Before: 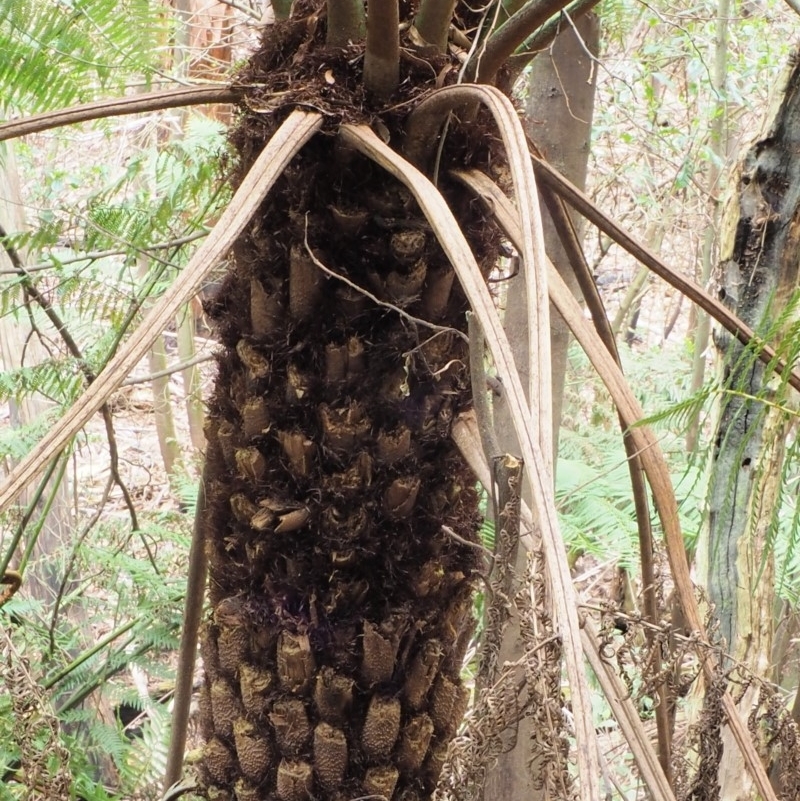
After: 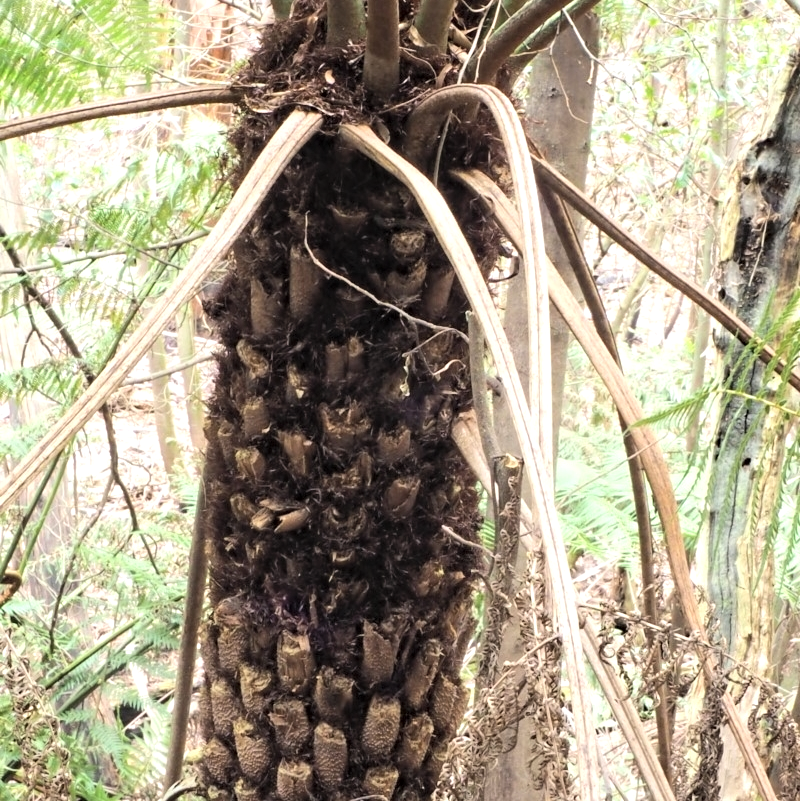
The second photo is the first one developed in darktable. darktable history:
tone equalizer: -8 EV -0.437 EV, -7 EV -0.387 EV, -6 EV -0.332 EV, -5 EV -0.236 EV, -3 EV 0.244 EV, -2 EV 0.351 EV, -1 EV 0.408 EV, +0 EV 0.441 EV, edges refinement/feathering 500, mask exposure compensation -1.57 EV, preserve details no
contrast equalizer: octaves 7, y [[0.5, 0.5, 0.544, 0.569, 0.5, 0.5], [0.5 ×6], [0.5 ×6], [0 ×6], [0 ×6]]
contrast brightness saturation: brightness 0.149
